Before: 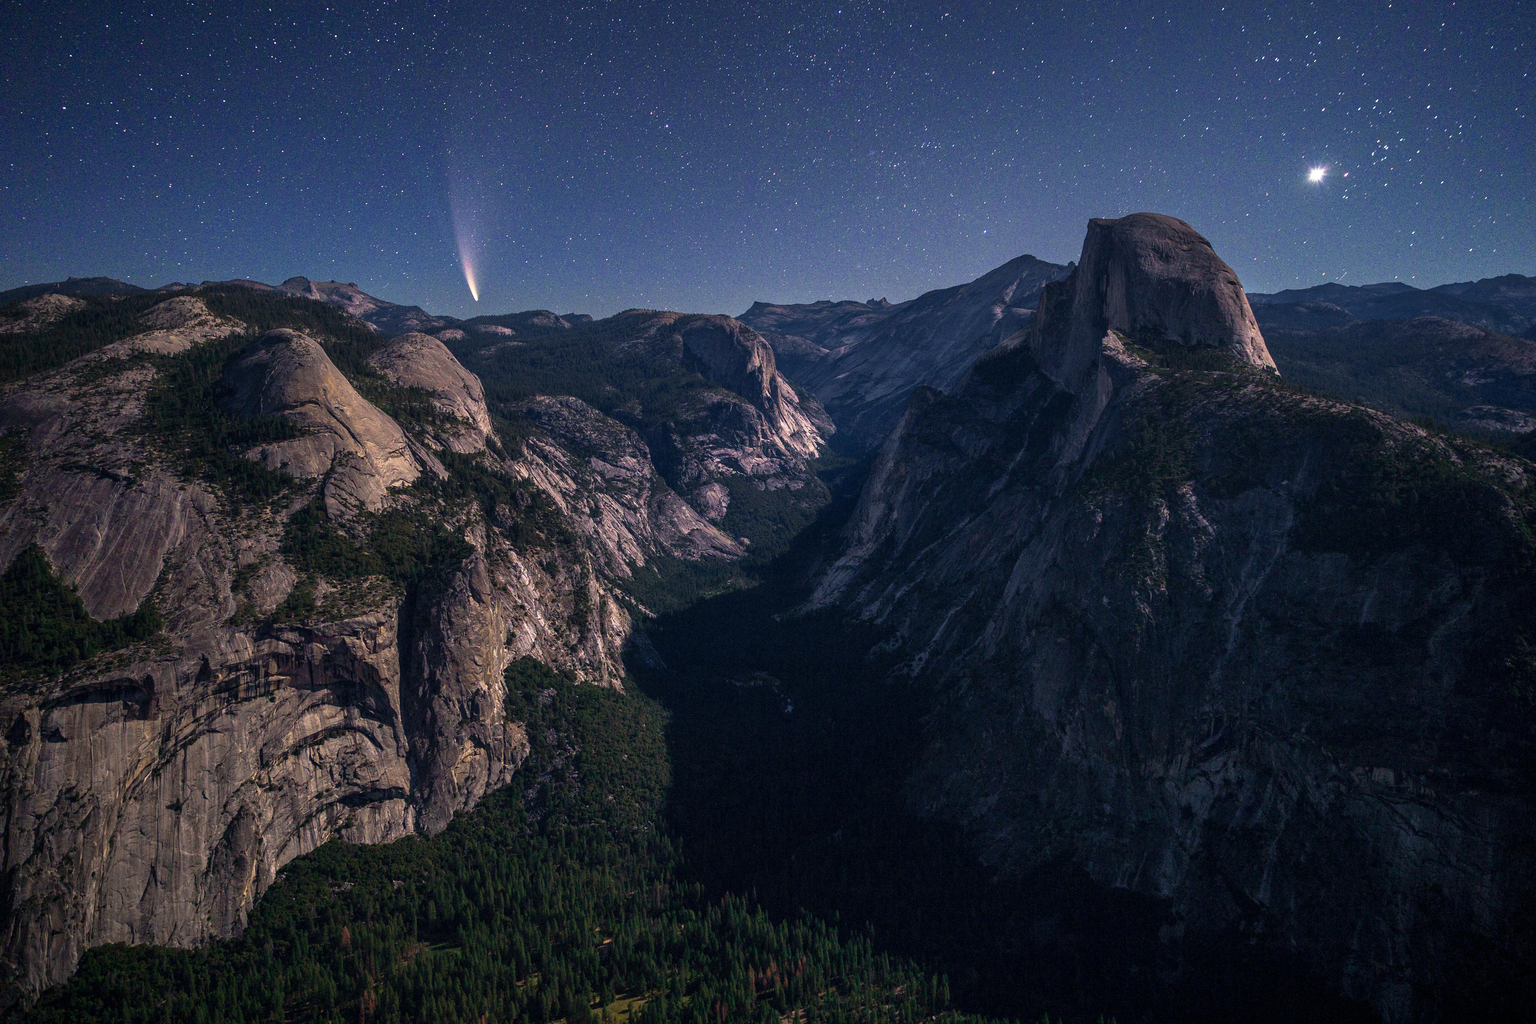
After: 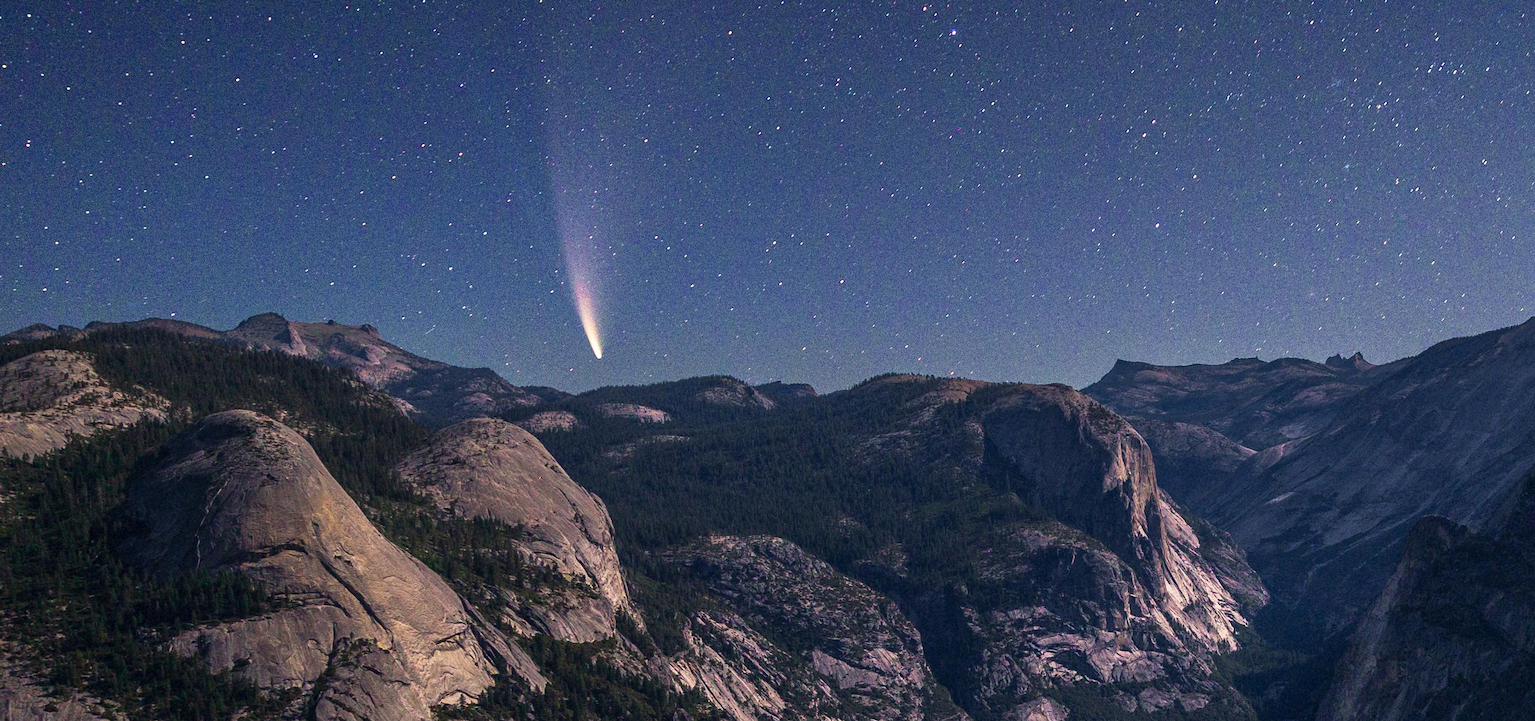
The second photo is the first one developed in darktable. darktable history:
tone equalizer: -8 EV -0.55 EV
crop: left 10.121%, top 10.631%, right 36.218%, bottom 51.526%
